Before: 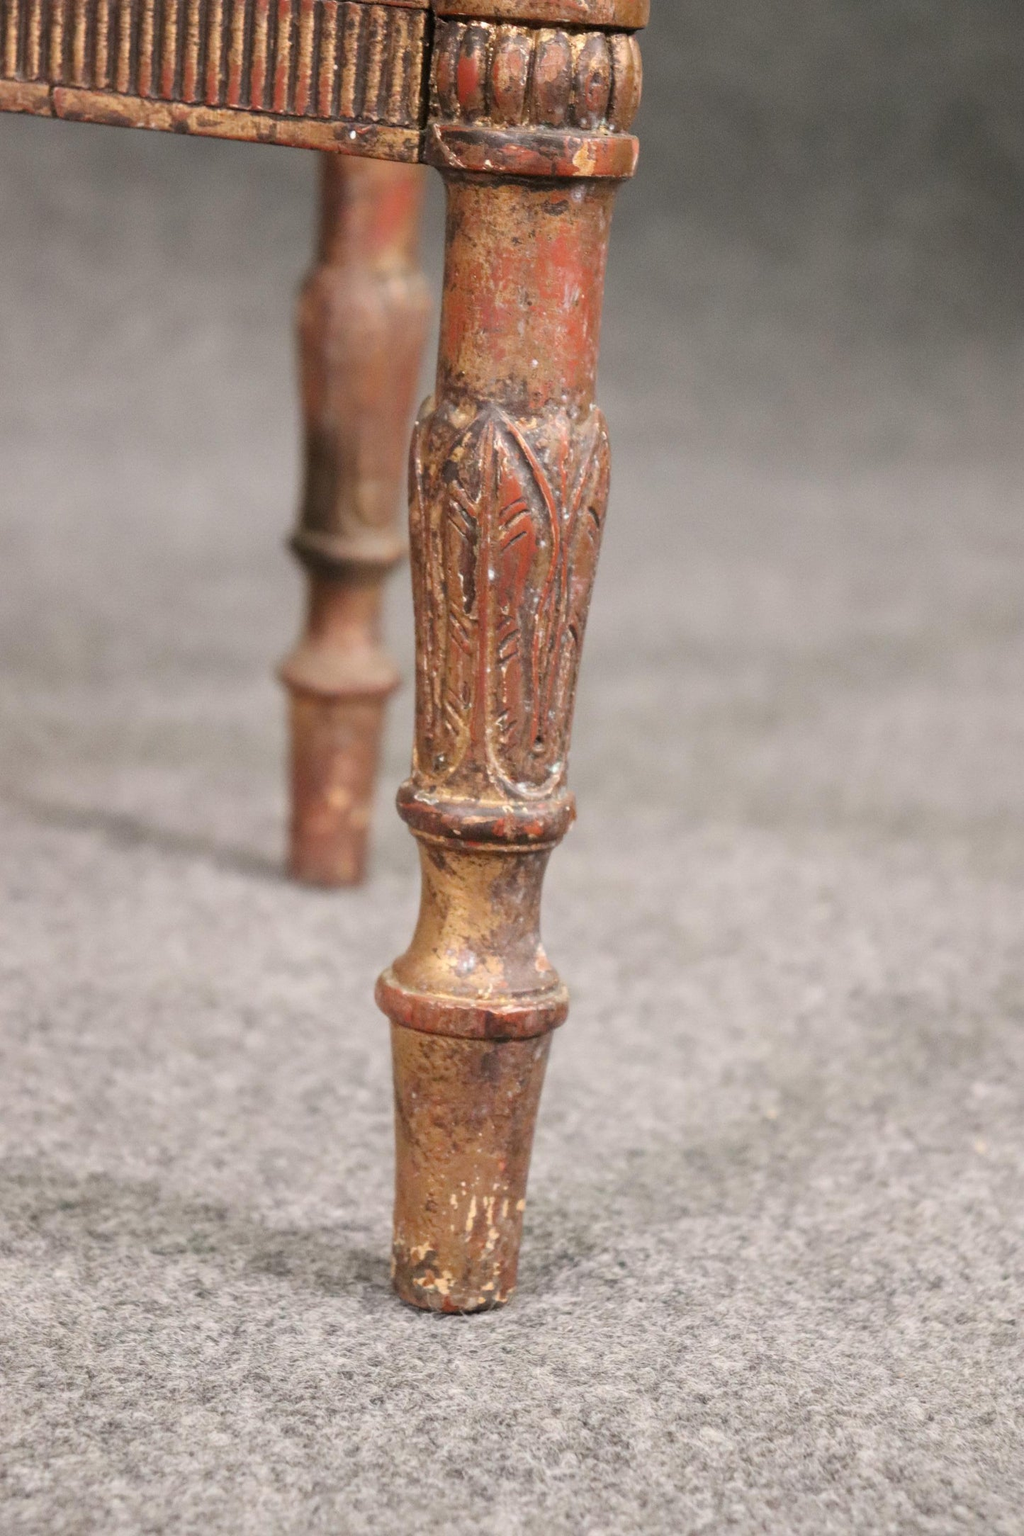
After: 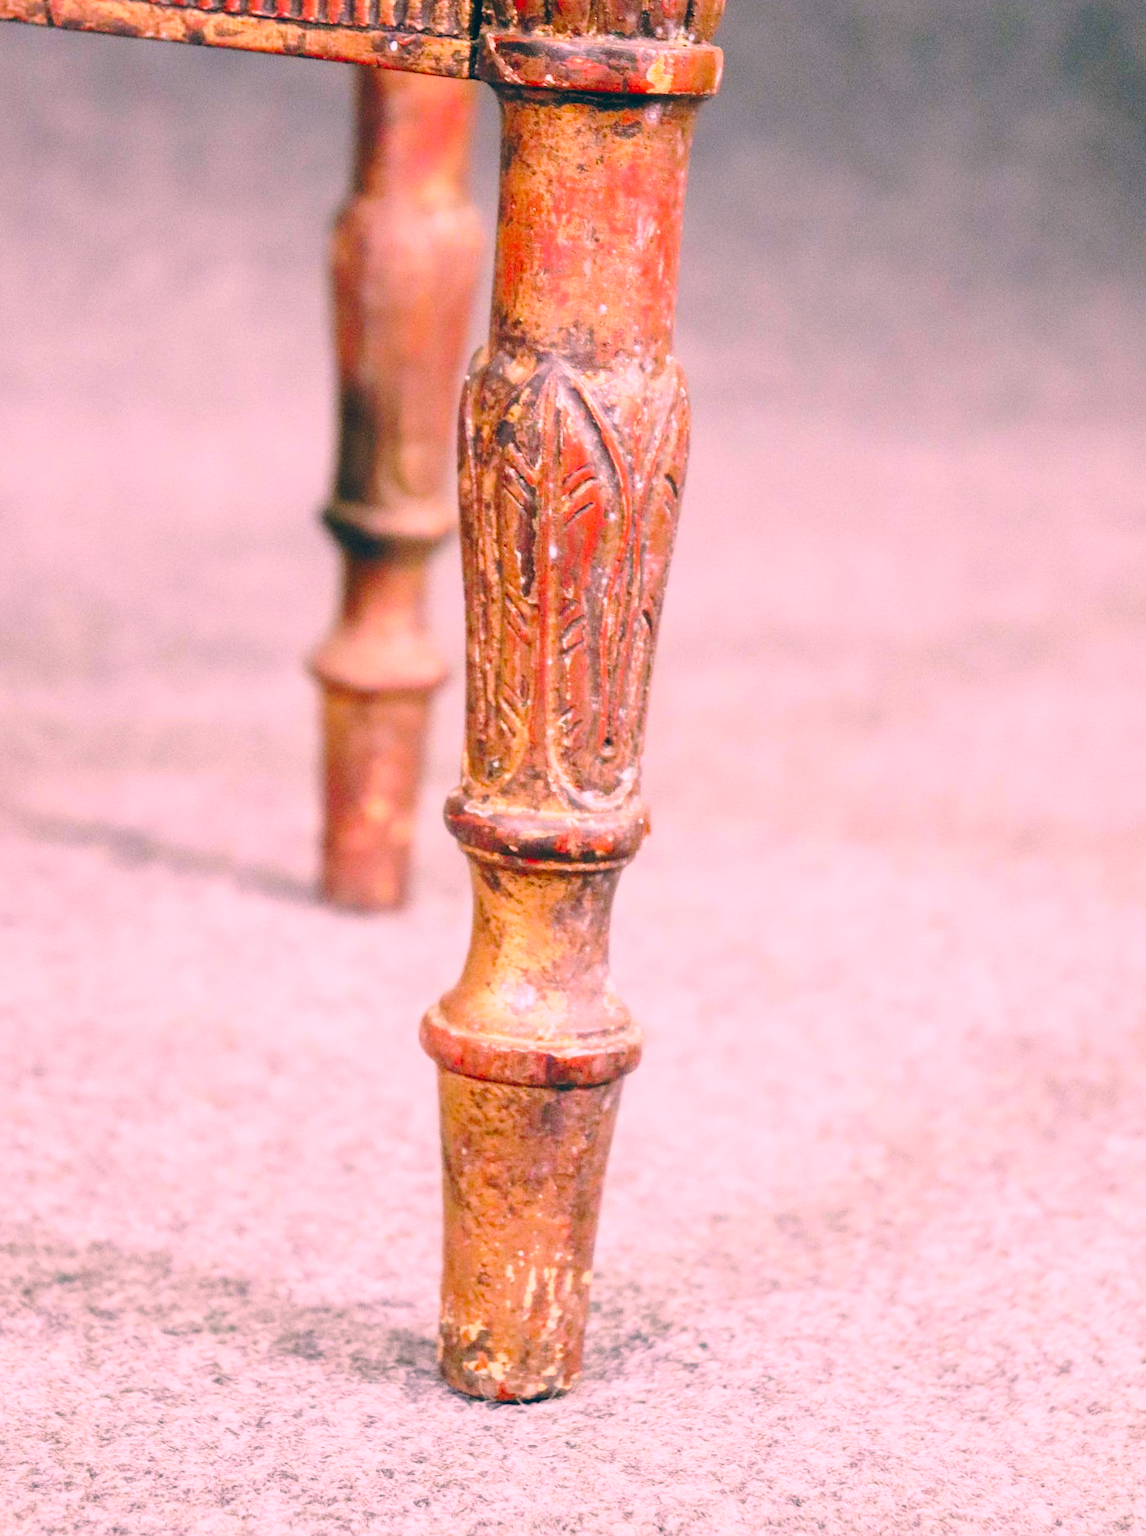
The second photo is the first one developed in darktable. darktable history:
base curve: curves: ch0 [(0, 0) (0.028, 0.03) (0.121, 0.232) (0.46, 0.748) (0.859, 0.968) (1, 1)], preserve colors none
color correction: highlights a* 17.41, highlights b* 0.184, shadows a* -14.97, shadows b* -13.99, saturation 1.49
crop: left 1.076%, top 6.193%, right 1.609%, bottom 6.867%
